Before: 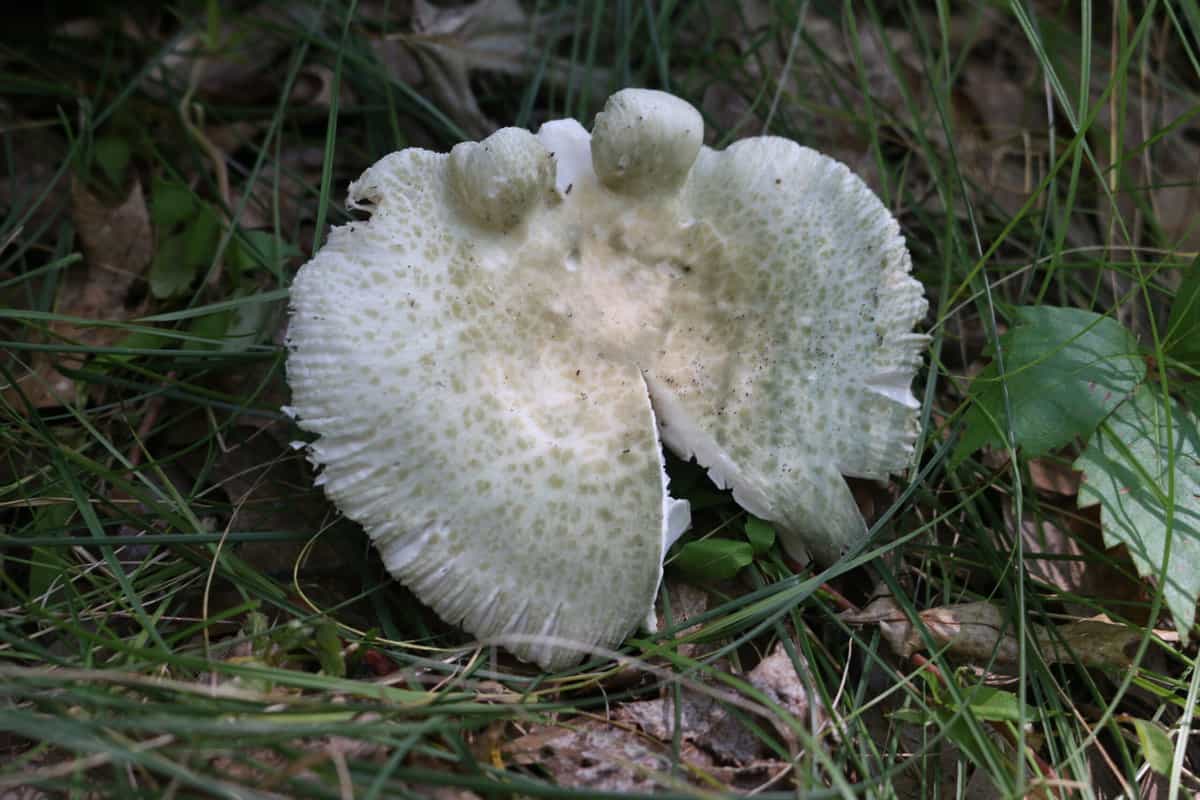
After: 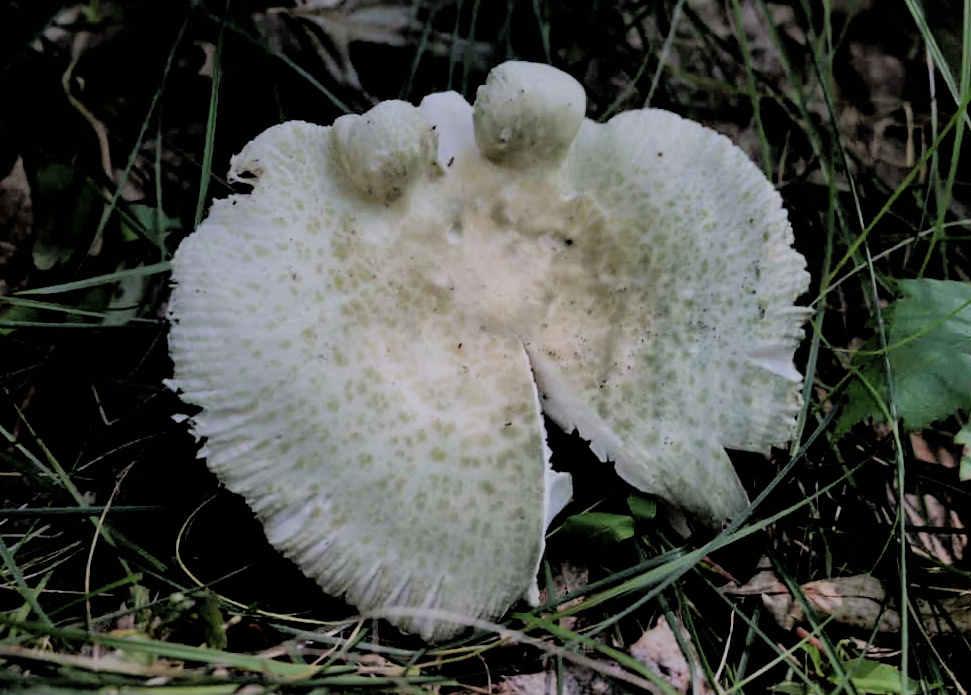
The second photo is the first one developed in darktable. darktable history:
exposure: exposure 0.189 EV, compensate exposure bias true, compensate highlight preservation false
shadows and highlights: shadows 40.3, highlights -59.7
contrast equalizer: y [[0.6 ×6], [0.55 ×6], [0 ×6], [0 ×6], [0 ×6]], mix 0.166
filmic rgb: black relative exposure -2.79 EV, white relative exposure 4.56 EV, hardness 1.71, contrast 1.242
crop: left 9.91%, top 3.496%, right 9.165%, bottom 9.531%
